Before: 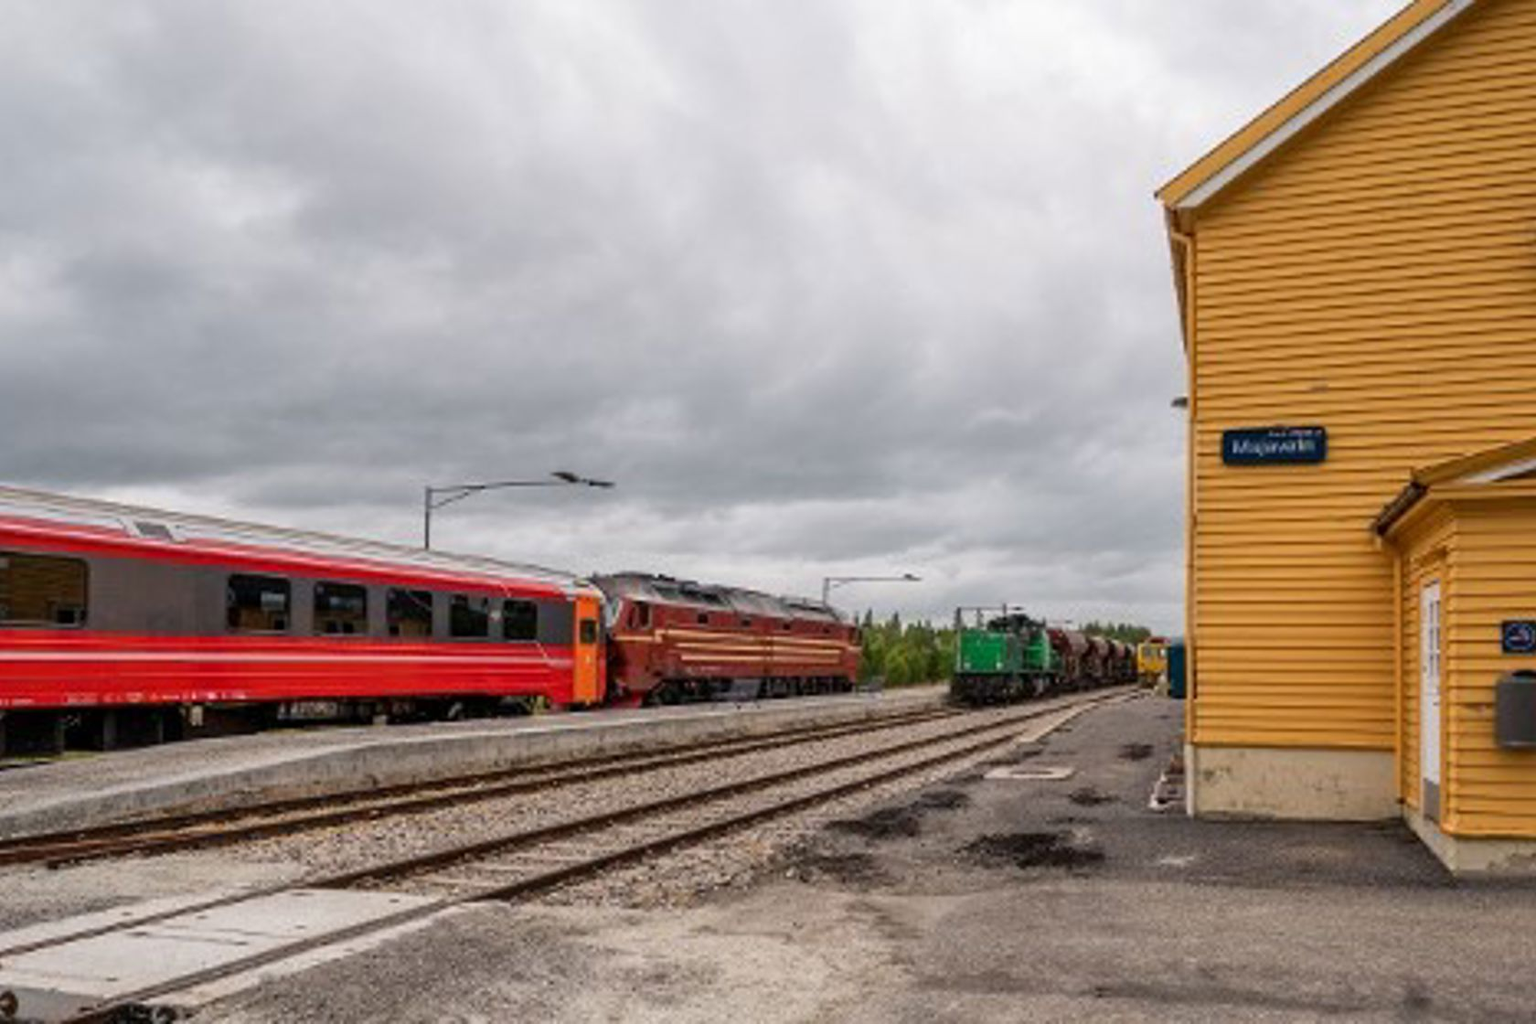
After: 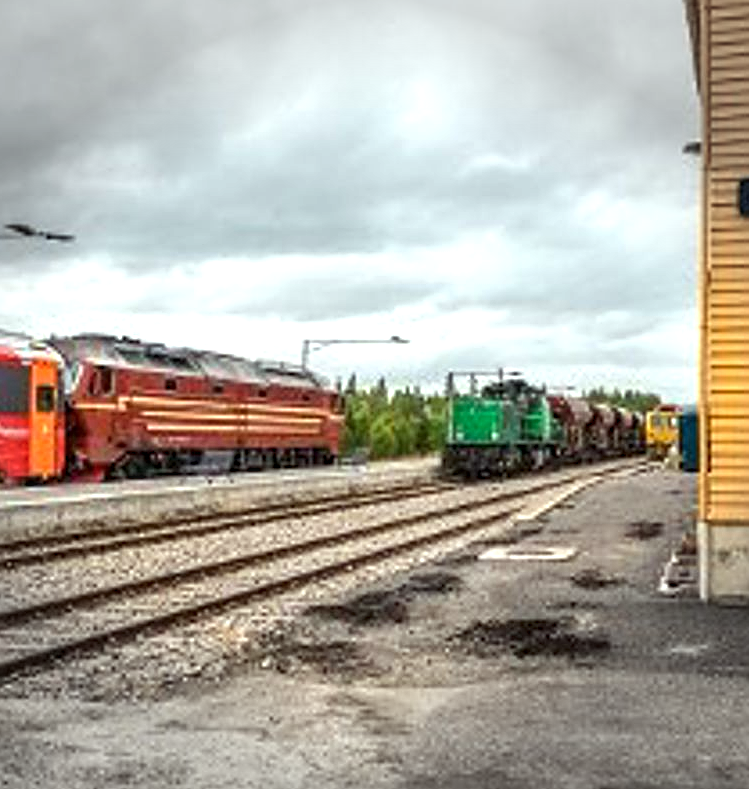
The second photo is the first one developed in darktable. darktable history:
sharpen: on, module defaults
color calibration: illuminant same as pipeline (D50), adaptation XYZ, x 0.346, y 0.358, temperature 5022.38 K, clip negative RGB from gamut false
exposure: exposure 0.948 EV, compensate highlight preservation false
levels: black 8.58%
color correction: highlights a* -6.49, highlights b* 0.851
crop: left 35.624%, top 26.126%, right 19.744%, bottom 3.399%
local contrast: on, module defaults
vignetting: fall-off start 91.04%, fall-off radius 38.63%, width/height ratio 1.22, shape 1.29
